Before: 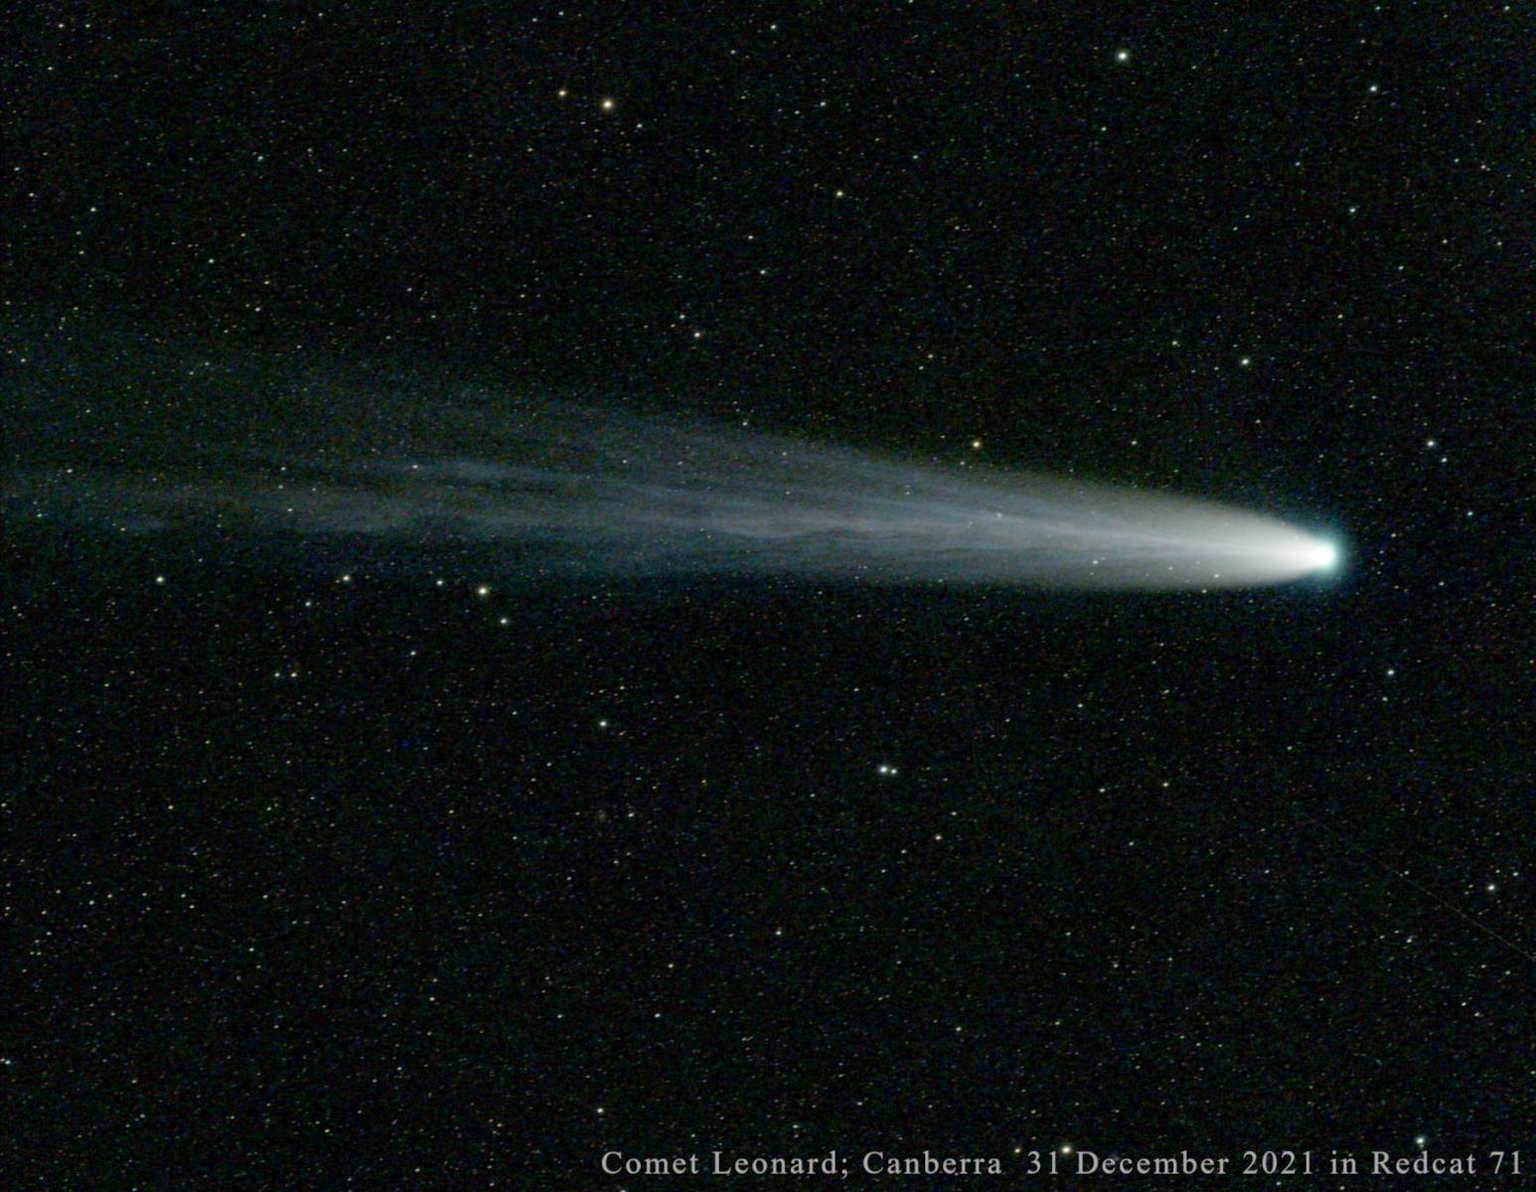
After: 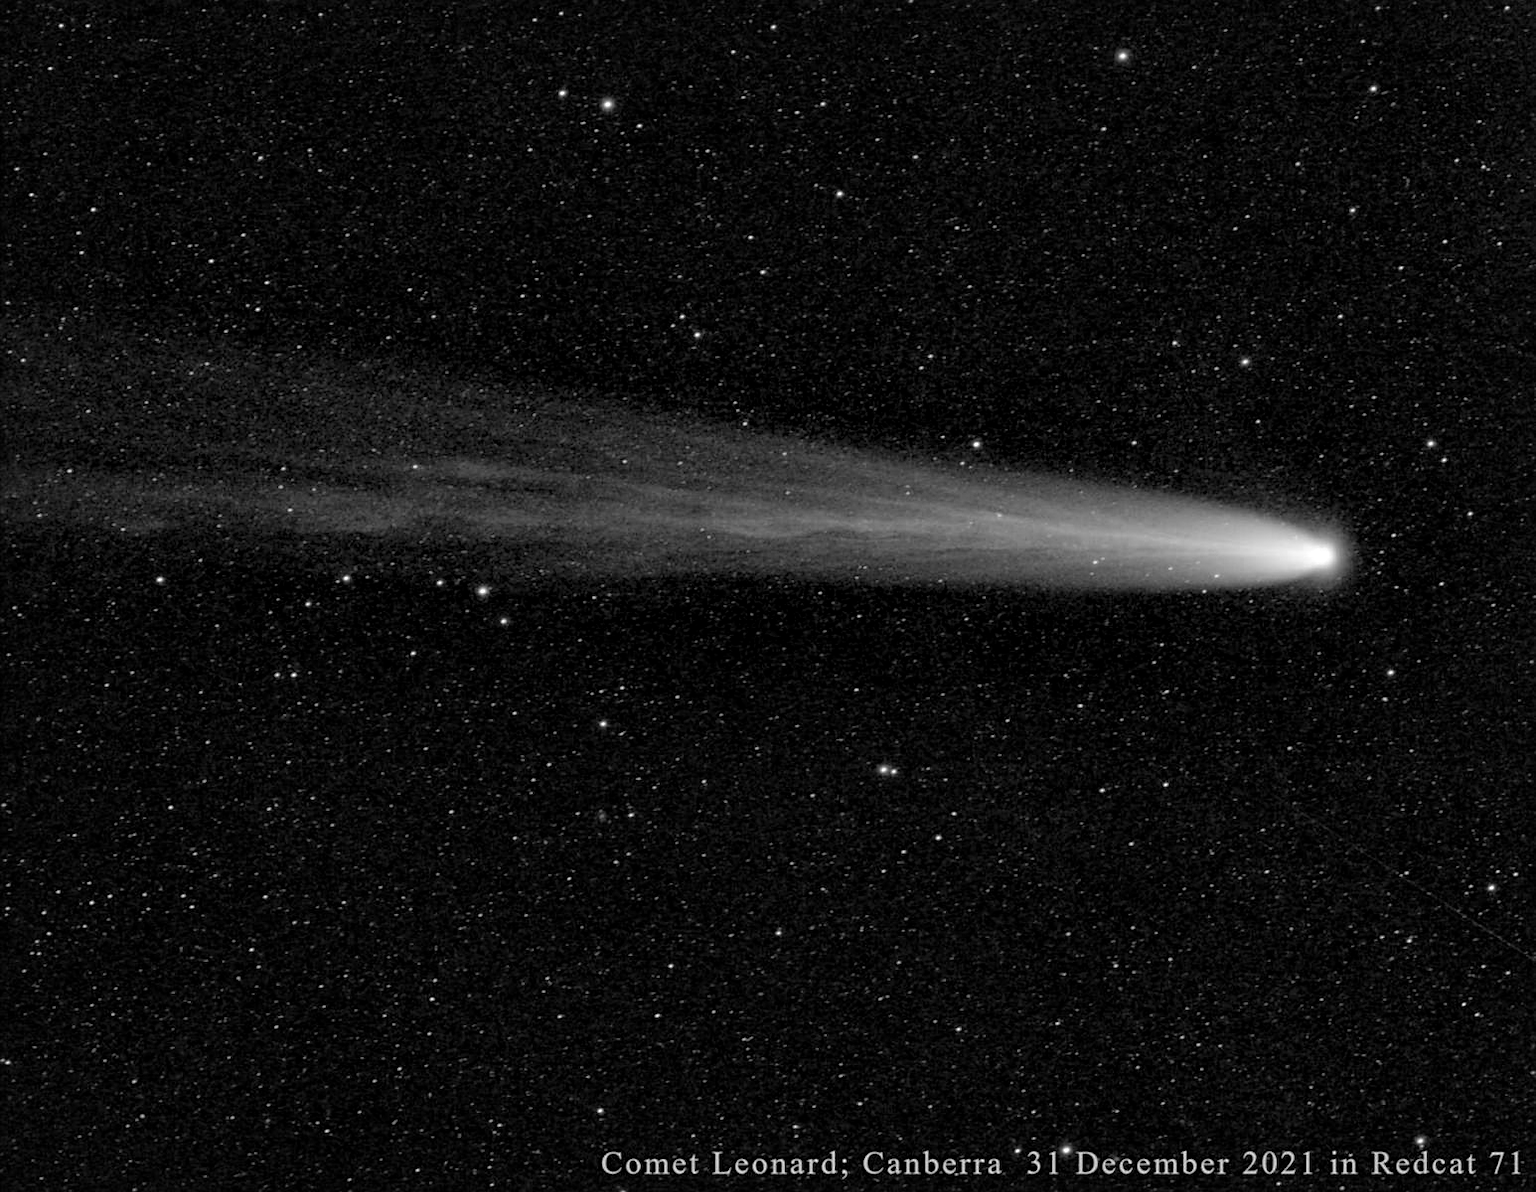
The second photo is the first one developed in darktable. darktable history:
color zones: curves: ch0 [(0.002, 0.593) (0.143, 0.417) (0.285, 0.541) (0.455, 0.289) (0.608, 0.327) (0.727, 0.283) (0.869, 0.571) (1, 0.603)]; ch1 [(0, 0) (0.143, 0) (0.286, 0) (0.429, 0) (0.571, 0) (0.714, 0) (0.857, 0)]
sharpen: on, module defaults
local contrast: mode bilateral grid, contrast 25, coarseness 60, detail 151%, midtone range 0.2
